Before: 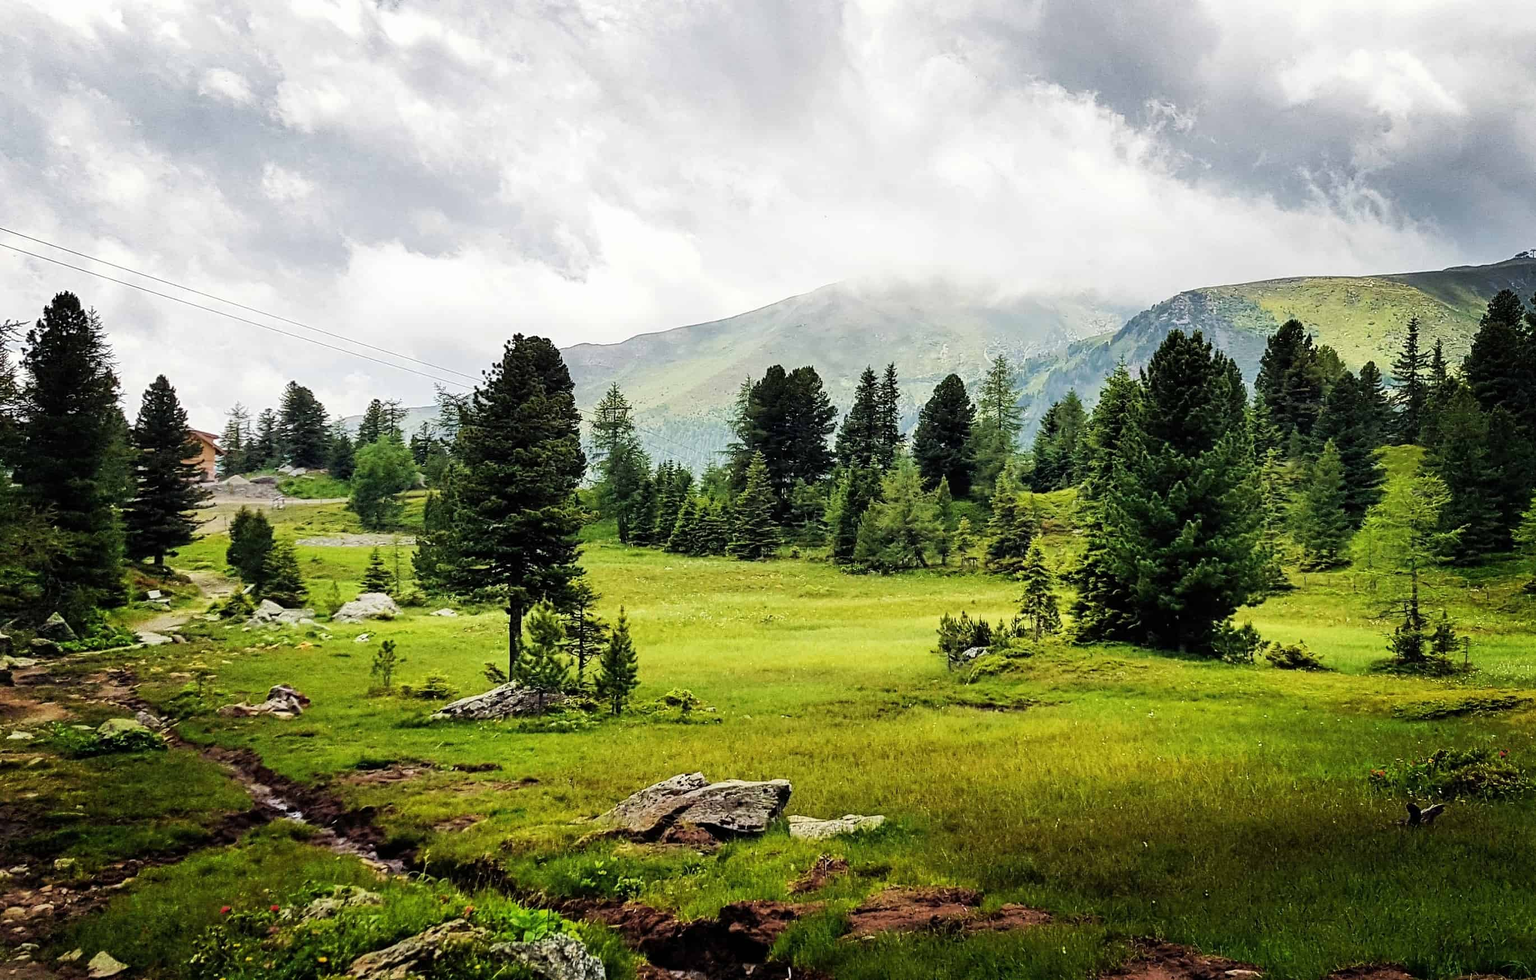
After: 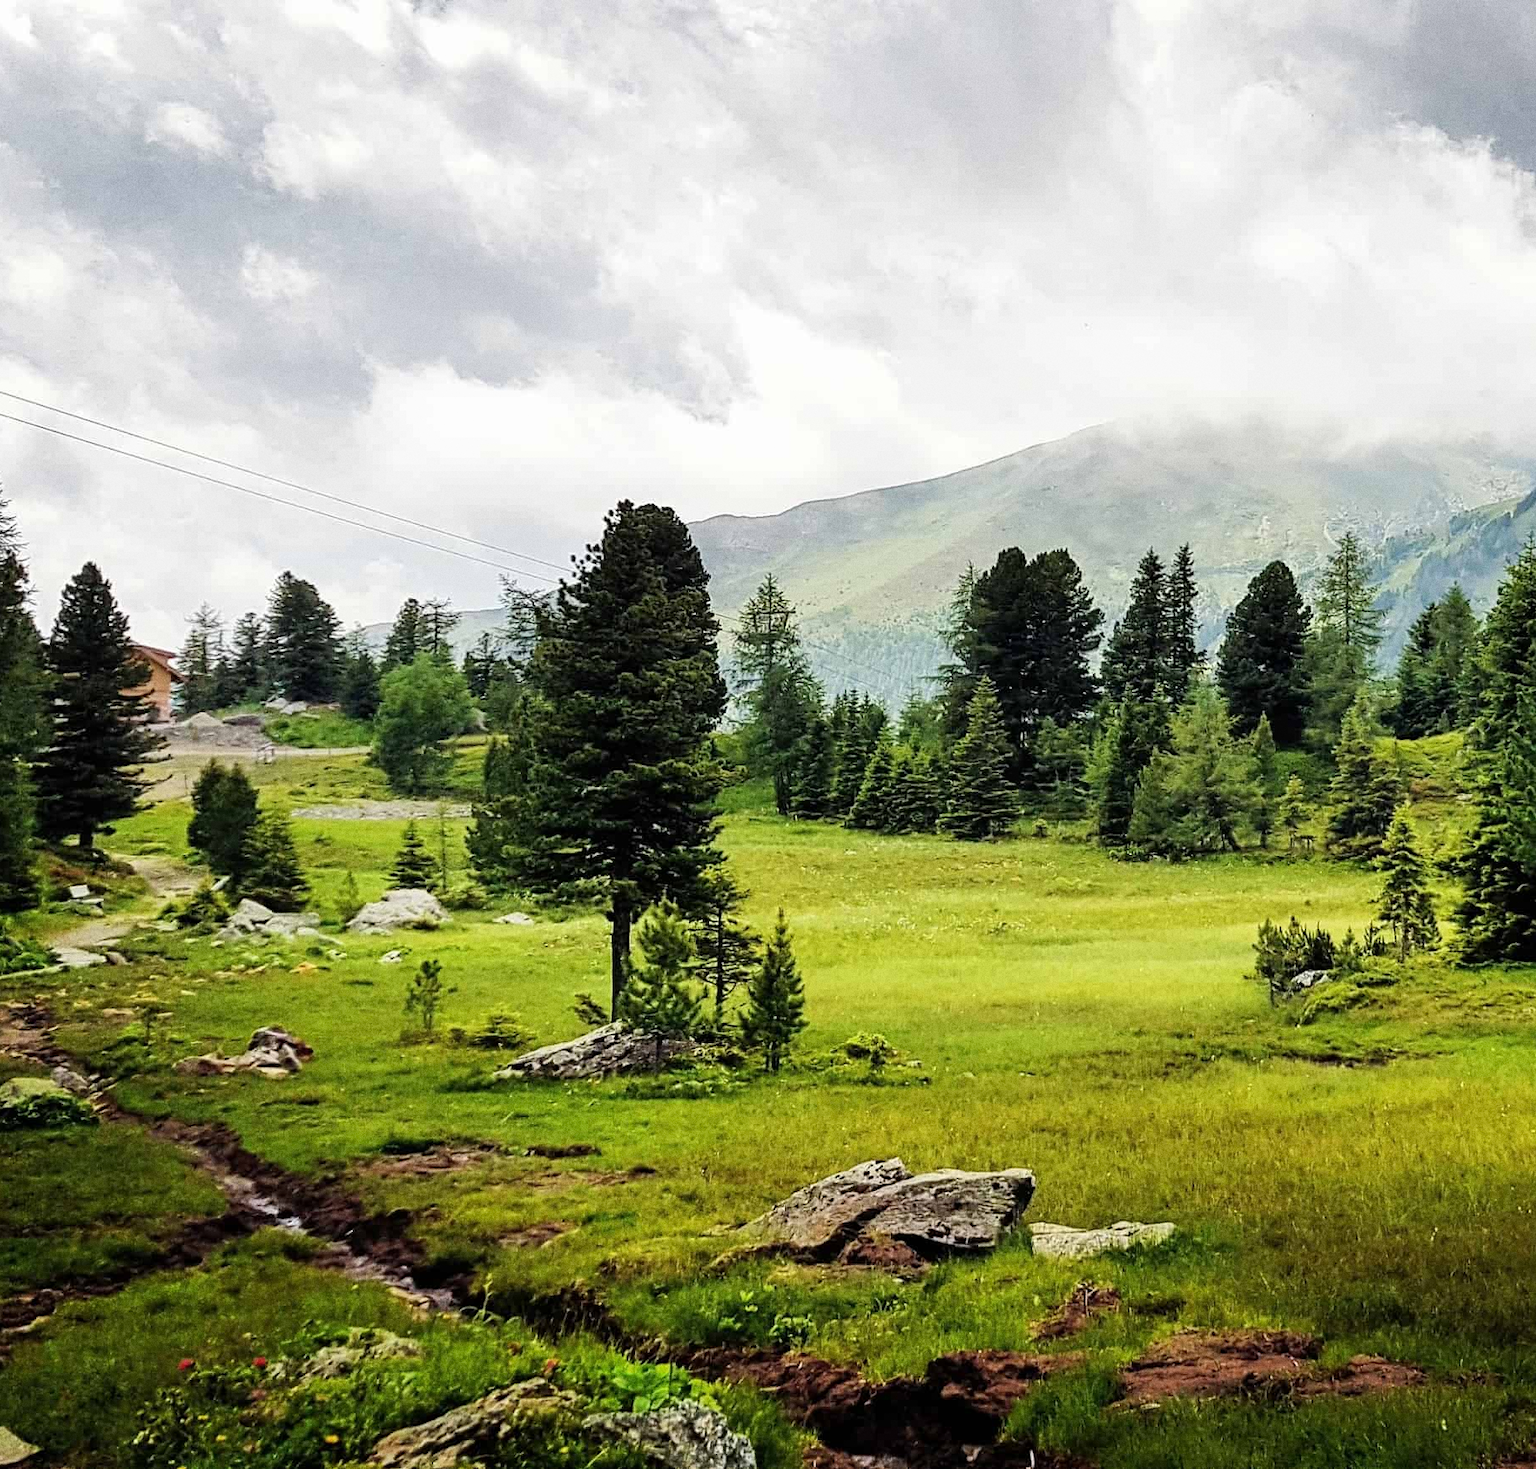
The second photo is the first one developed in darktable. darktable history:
crop and rotate: left 6.617%, right 26.717%
grain: coarseness 0.09 ISO
